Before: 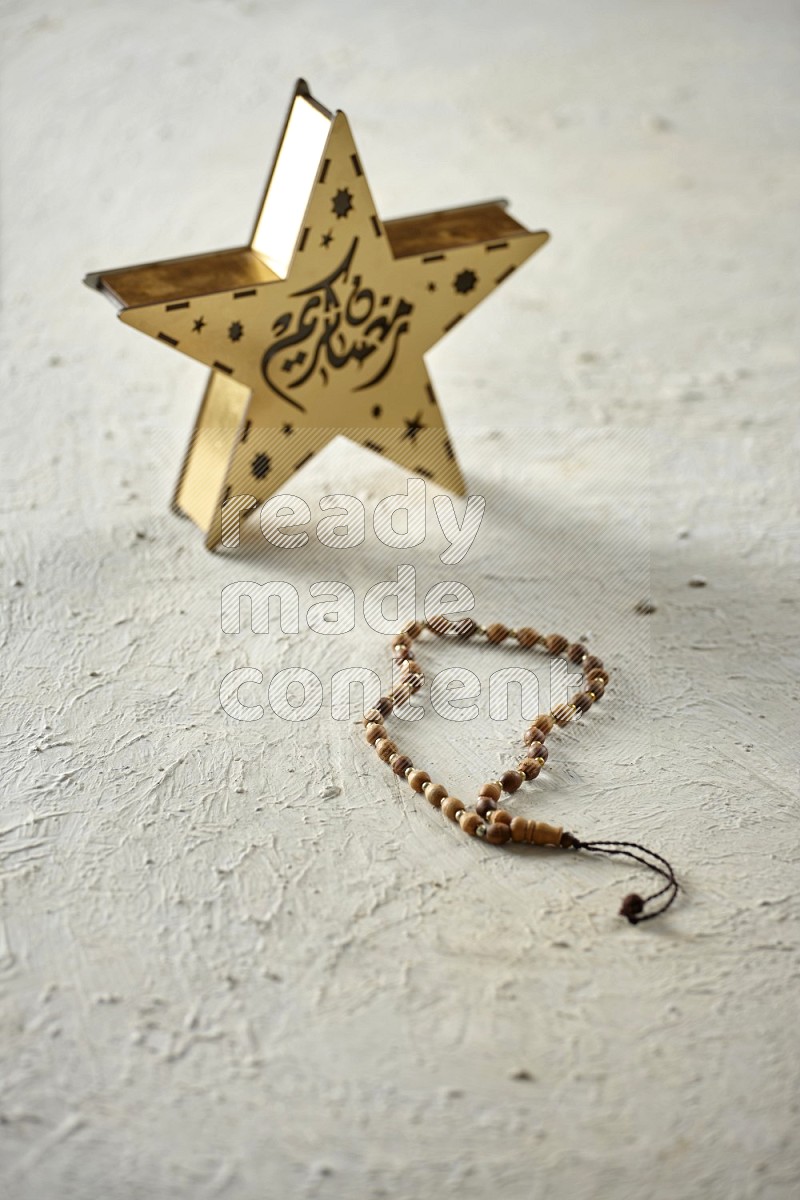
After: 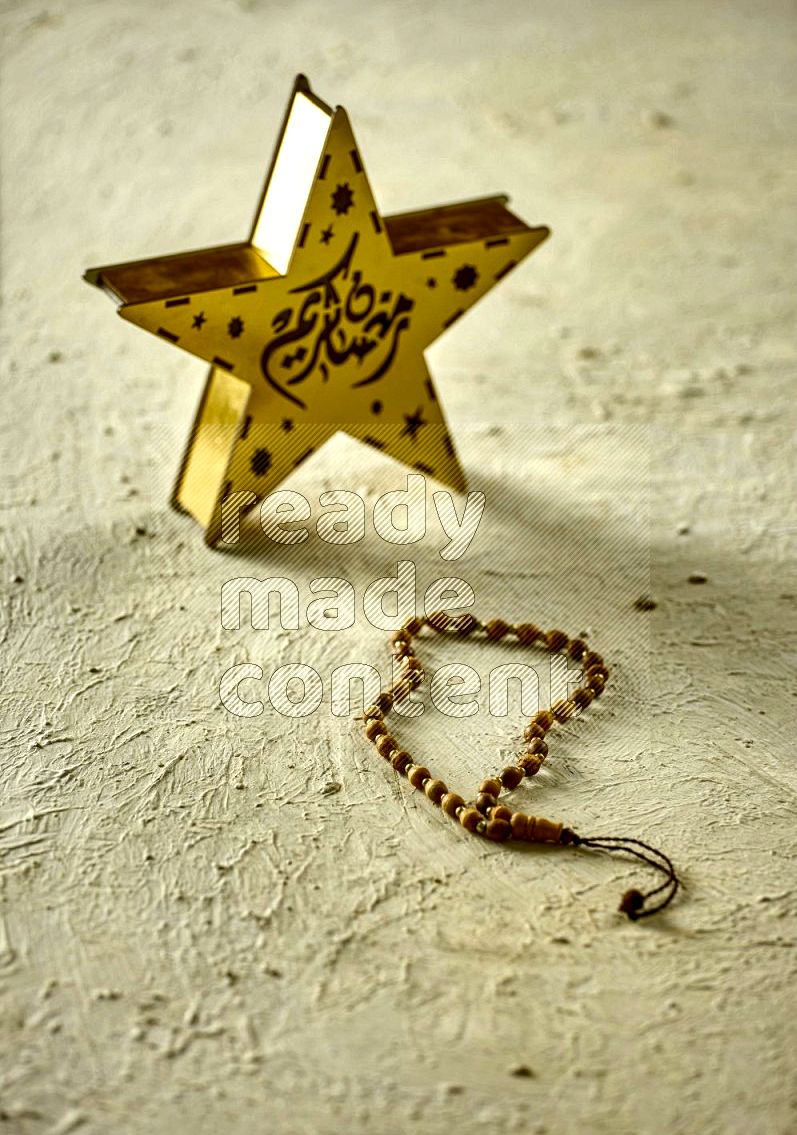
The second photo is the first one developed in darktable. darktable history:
local contrast: detail 161%
crop: top 0.385%, right 0.258%, bottom 4.998%
color balance rgb: perceptual saturation grading › global saturation 30.615%, global vibrance 20%
shadows and highlights: shadows 11.4, white point adjustment 1.19, soften with gaussian
color correction: highlights a* -1.26, highlights b* 10.29, shadows a* 0.578, shadows b* 19.98
